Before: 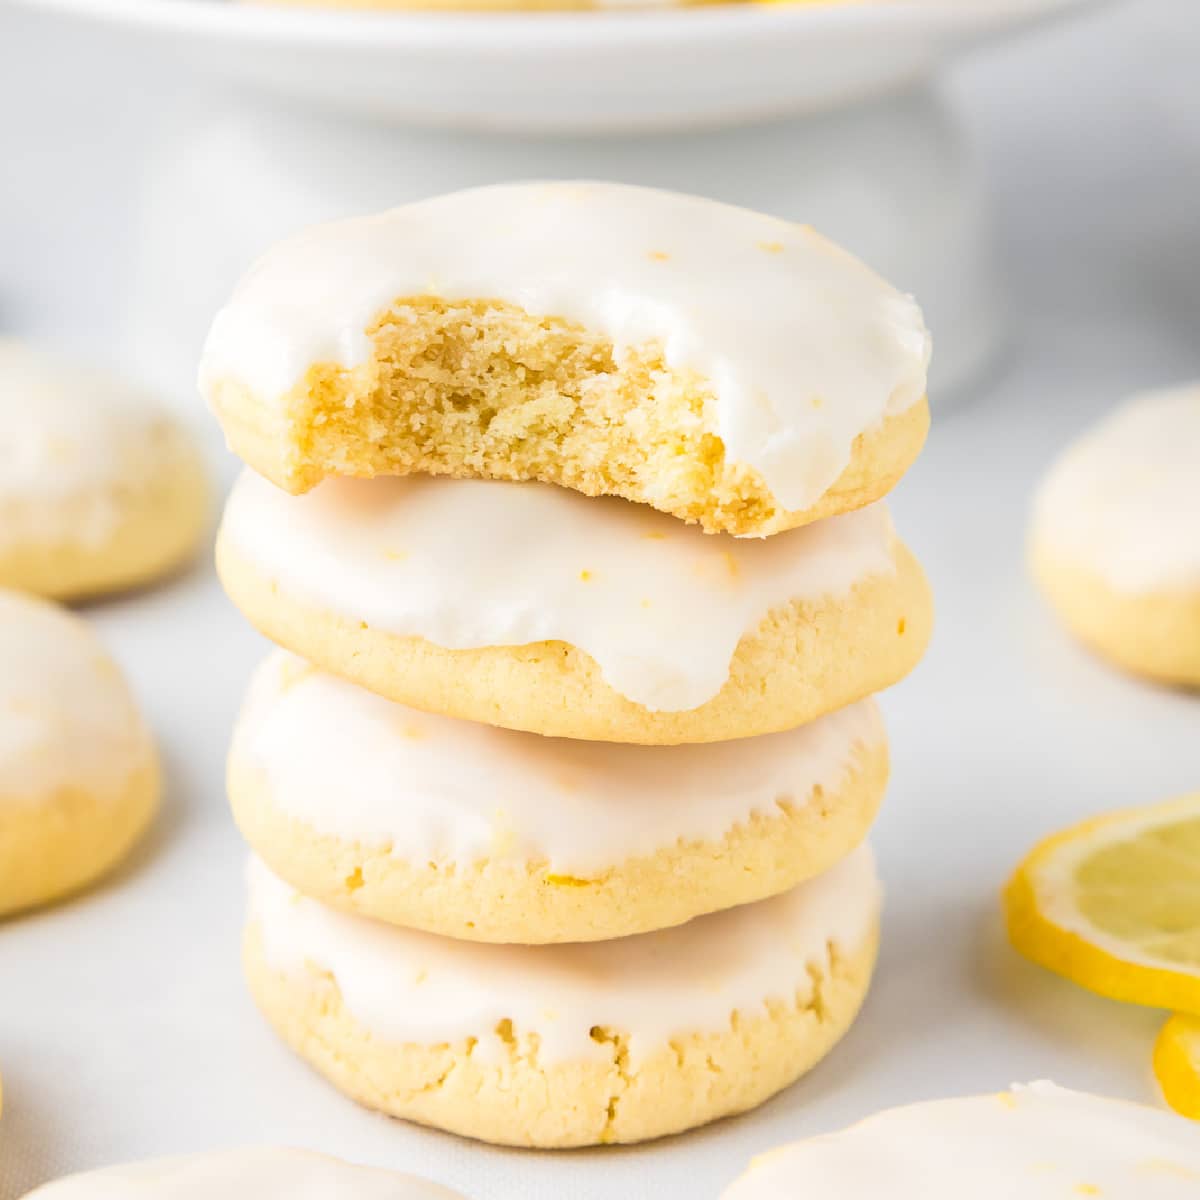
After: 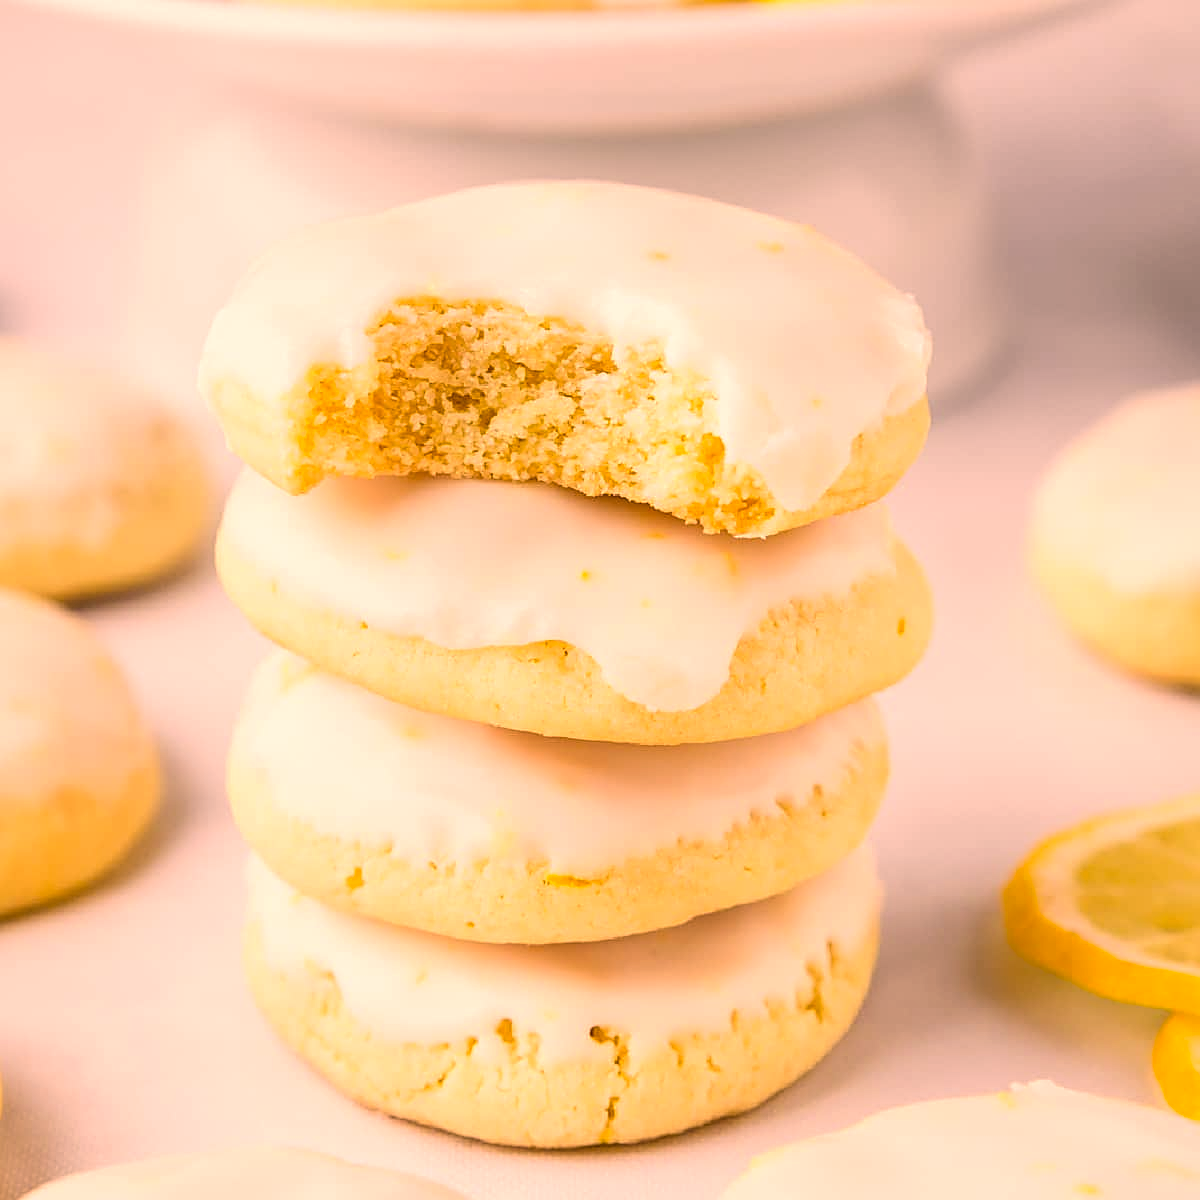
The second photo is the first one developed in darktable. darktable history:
local contrast: on, module defaults
color correction: highlights a* 21.16, highlights b* 19.61
sharpen: on, module defaults
